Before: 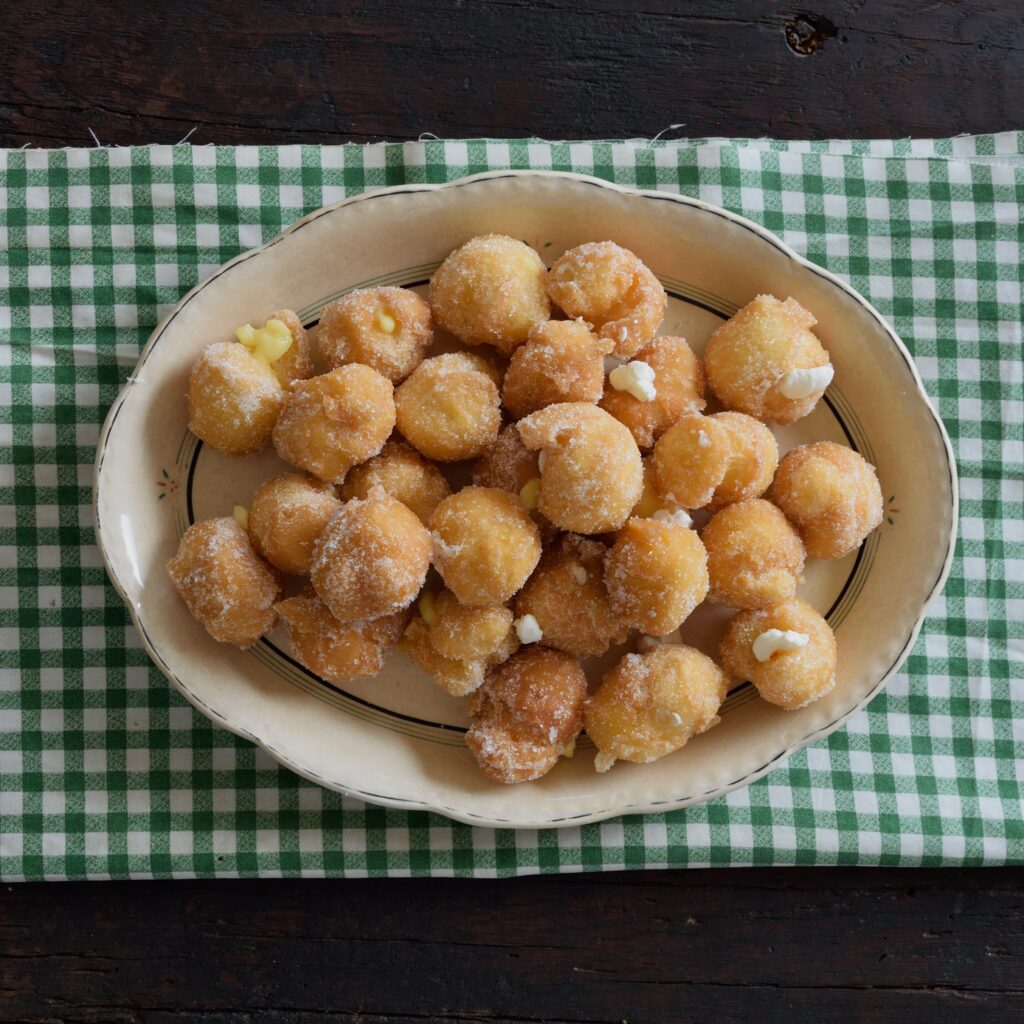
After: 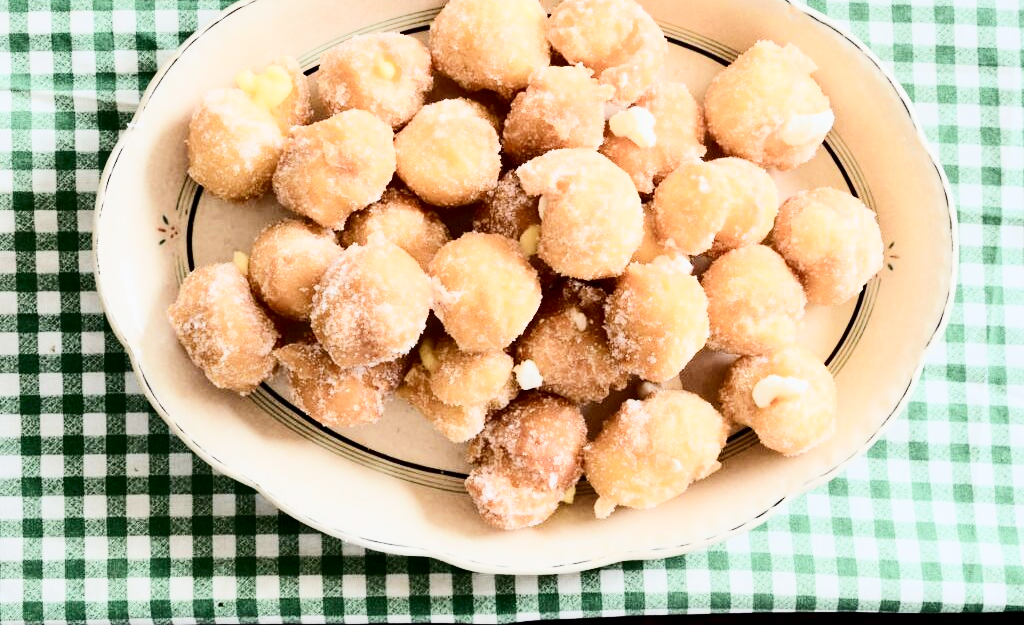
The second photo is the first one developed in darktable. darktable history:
tone equalizer: on, module defaults
filmic rgb: middle gray luminance 29.85%, black relative exposure -8.96 EV, white relative exposure 7 EV, threshold 5.94 EV, target black luminance 0%, hardness 2.95, latitude 1.74%, contrast 0.96, highlights saturation mix 6.06%, shadows ↔ highlights balance 11.85%, enable highlight reconstruction true
crop and rotate: top 24.867%, bottom 14.054%
contrast brightness saturation: contrast 0.496, saturation -0.089
contrast equalizer: octaves 7, y [[0.5, 0.5, 0.544, 0.569, 0.5, 0.5], [0.5 ×6], [0.5 ×6], [0 ×6], [0 ×6]], mix -0.299
exposure: black level correction 0.001, exposure 1.72 EV, compensate exposure bias true, compensate highlight preservation false
